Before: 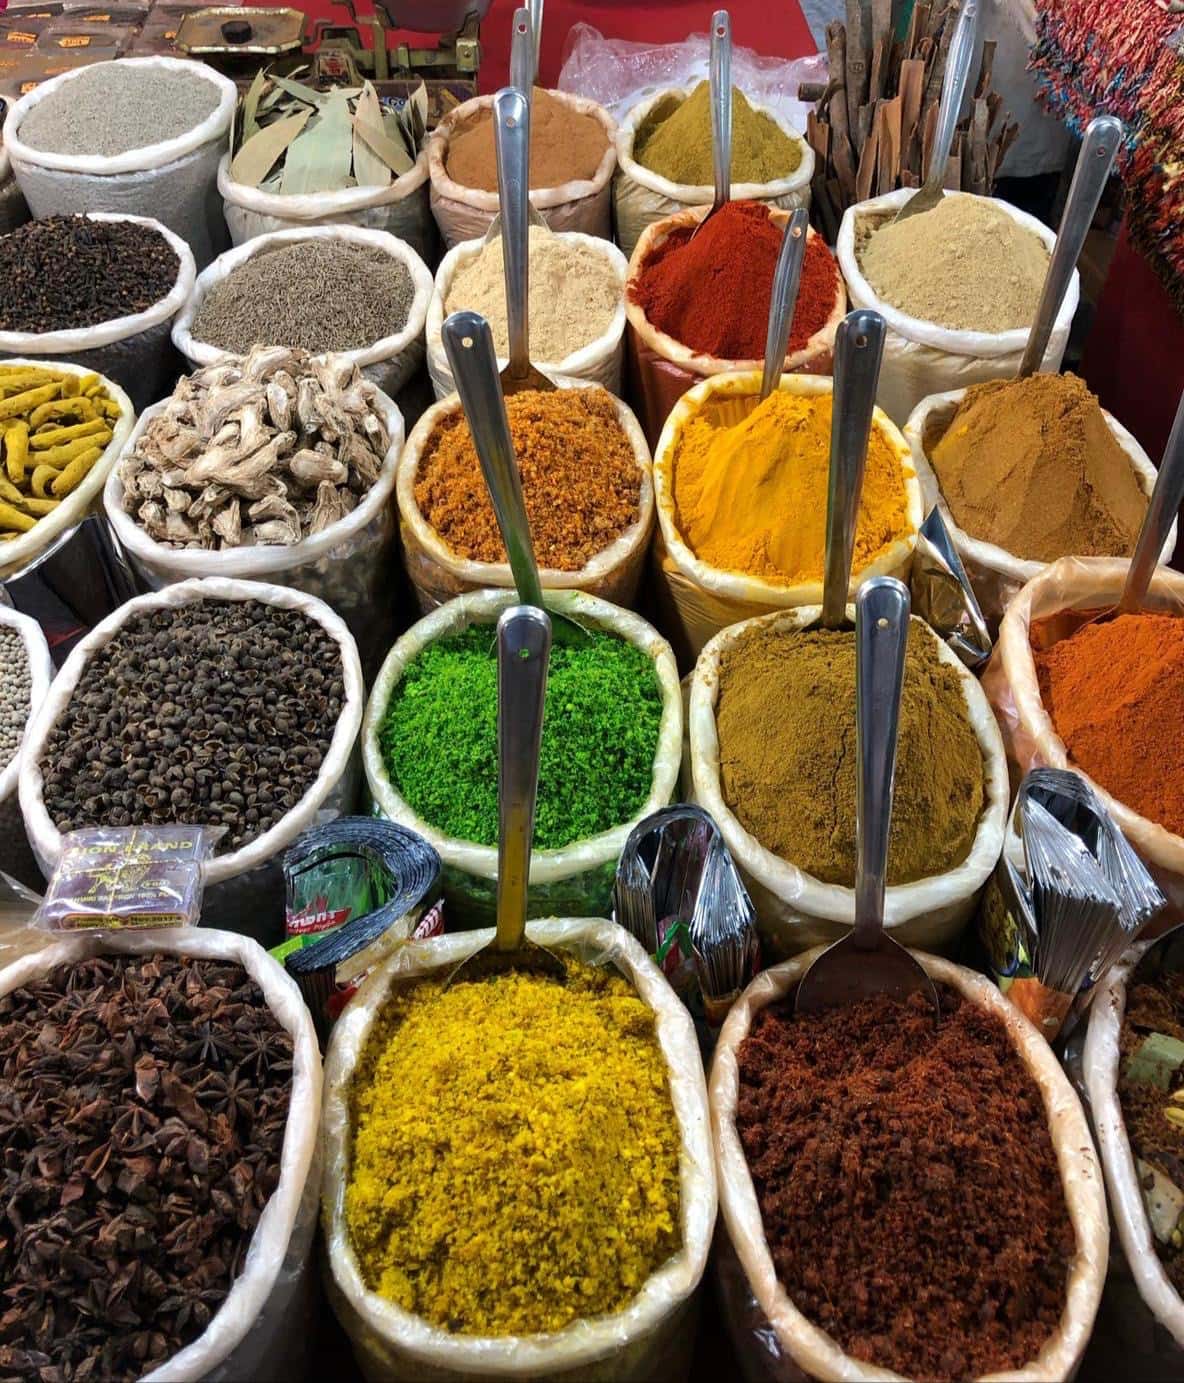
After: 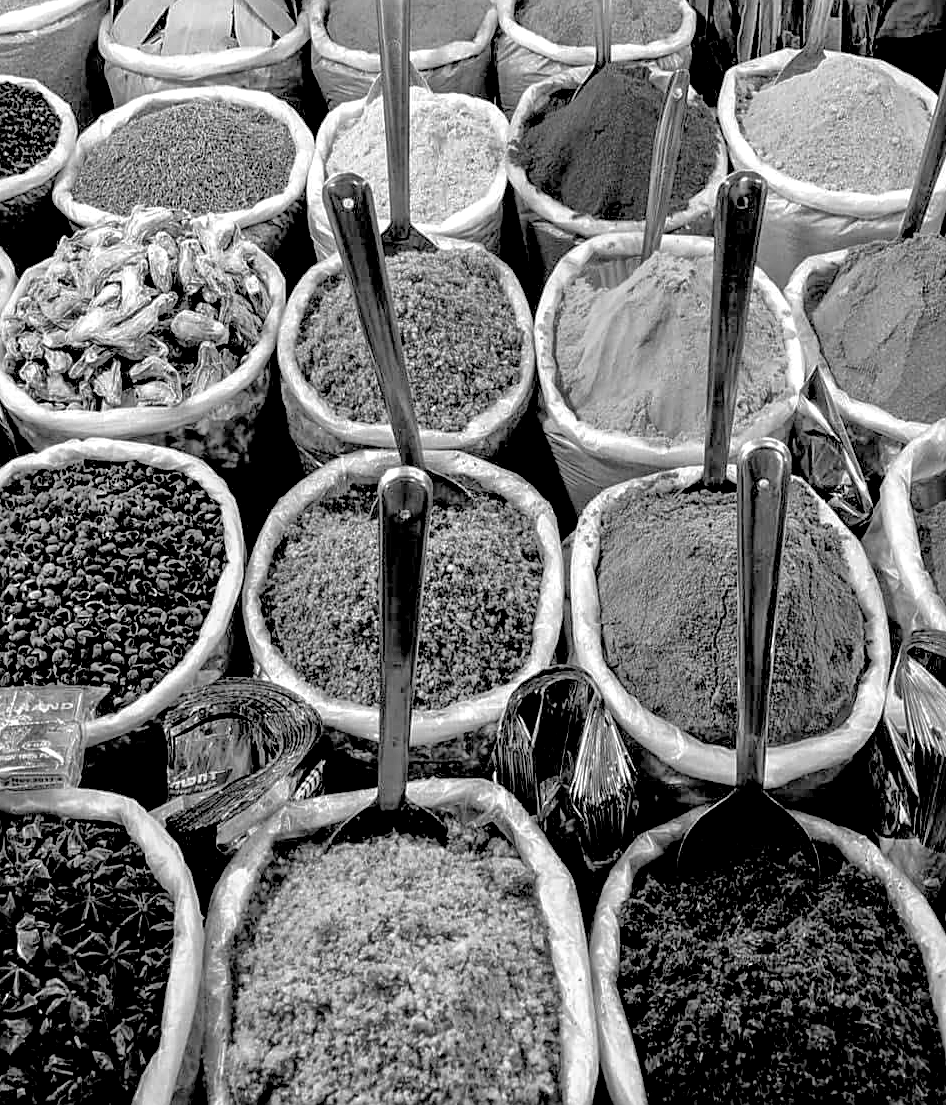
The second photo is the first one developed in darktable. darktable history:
crop and rotate: left 10.071%, top 10.071%, right 10.02%, bottom 10.02%
tone equalizer: -7 EV 0.15 EV, -6 EV 0.6 EV, -5 EV 1.15 EV, -4 EV 1.33 EV, -3 EV 1.15 EV, -2 EV 0.6 EV, -1 EV 0.15 EV, mask exposure compensation -0.5 EV
exposure: black level correction 0.025, exposure 0.182 EV, compensate highlight preservation false
monochrome: on, module defaults
sharpen: on, module defaults
local contrast: on, module defaults
